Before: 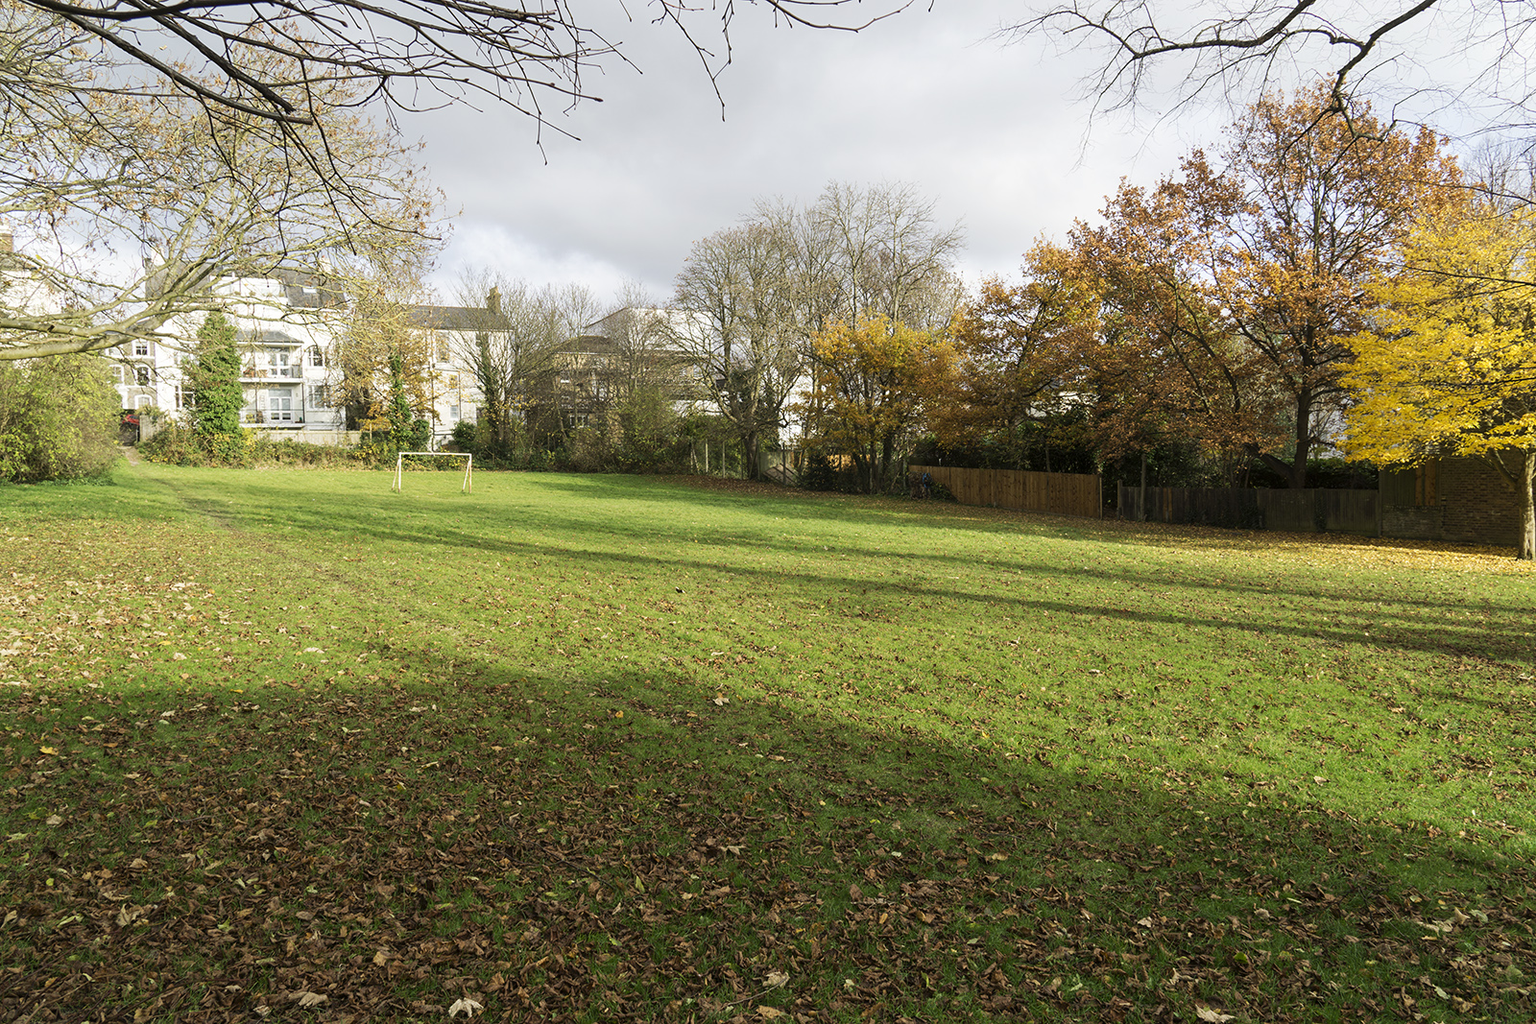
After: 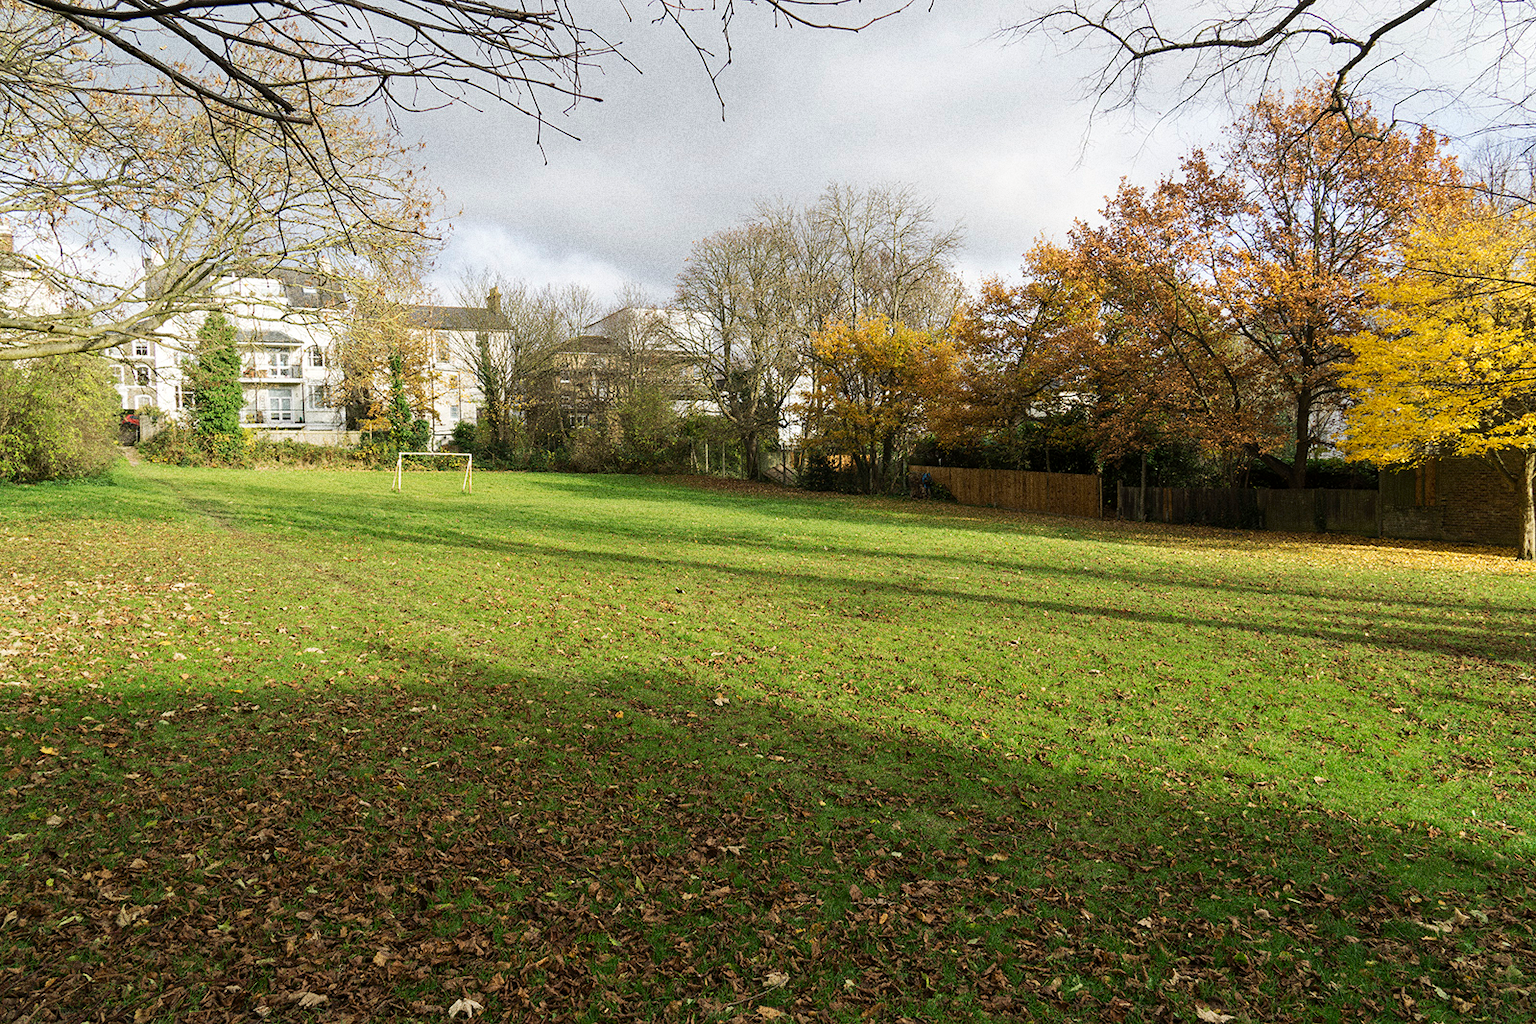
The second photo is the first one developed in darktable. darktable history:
haze removal: compatibility mode true, adaptive false
grain: strength 49.07%
